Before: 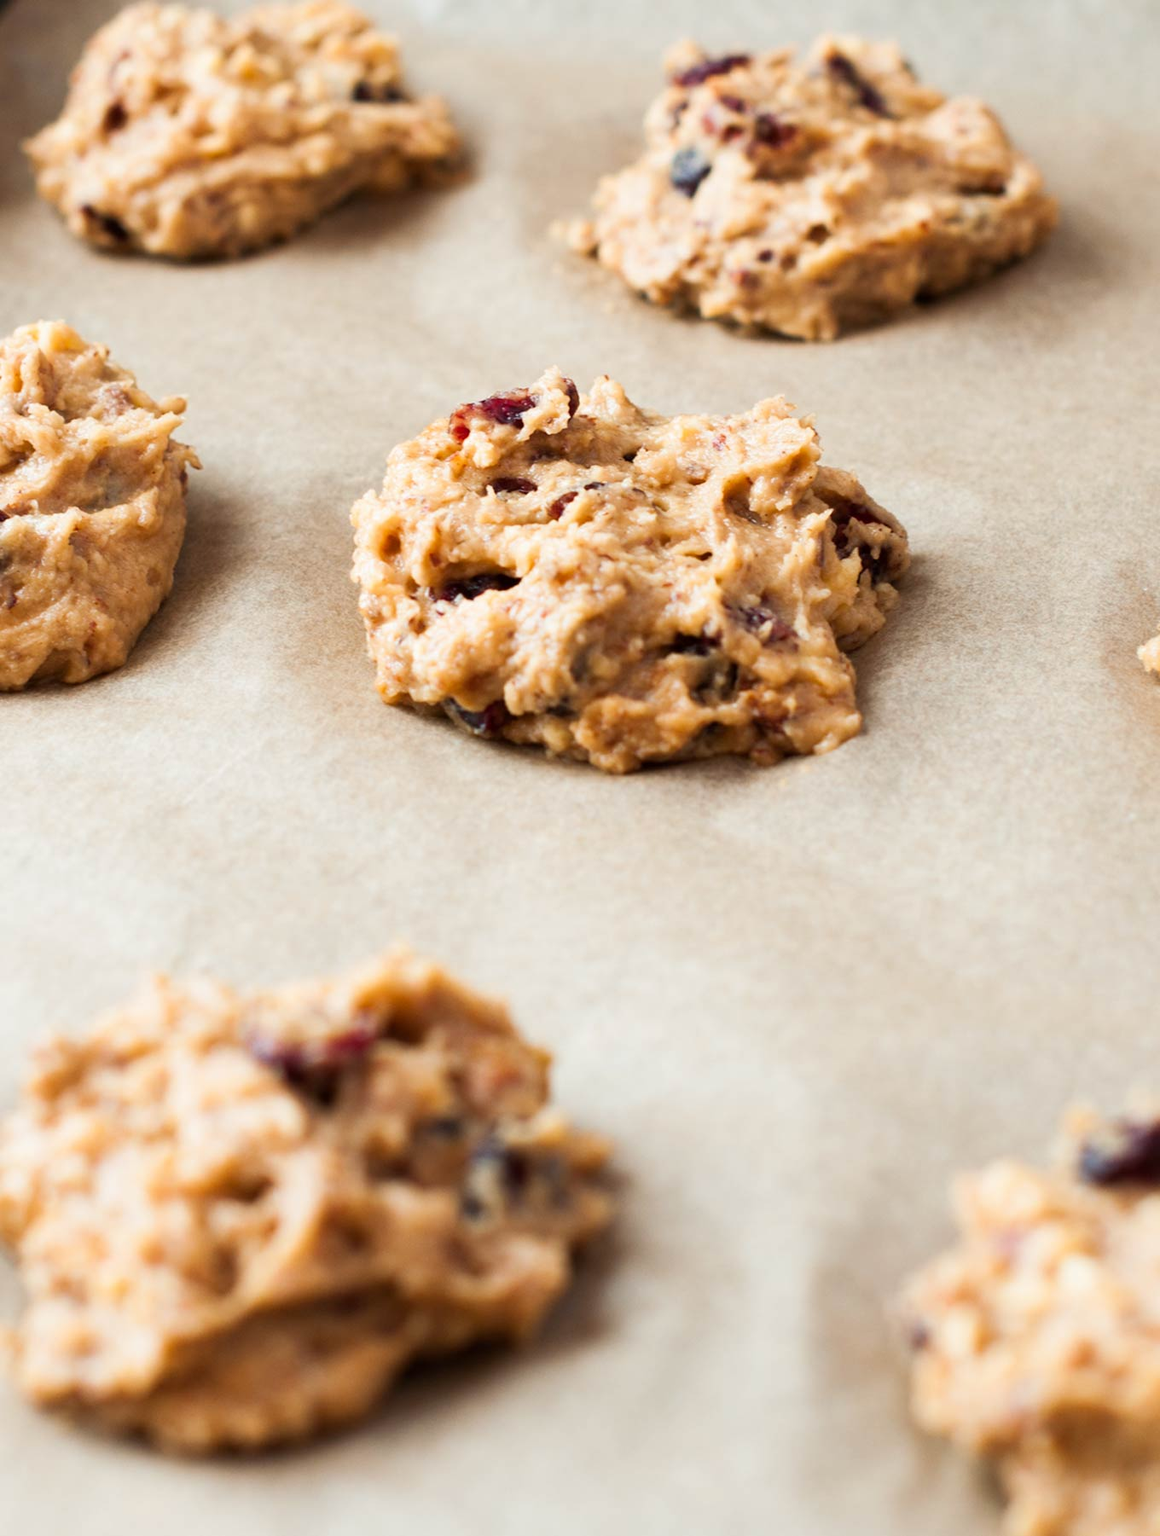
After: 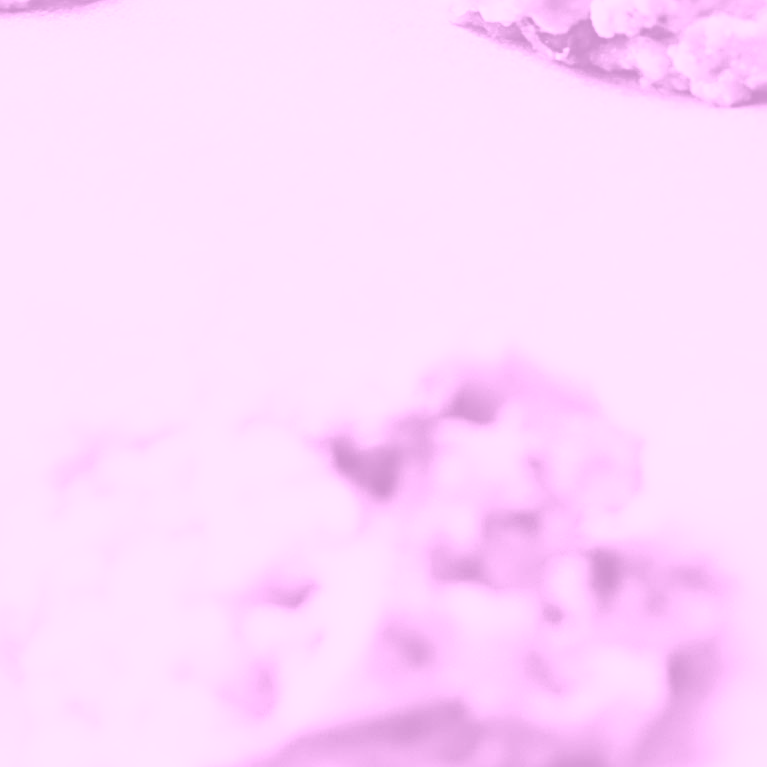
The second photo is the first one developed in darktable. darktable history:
base curve: curves: ch0 [(0, 0) (0.028, 0.03) (0.121, 0.232) (0.46, 0.748) (0.859, 0.968) (1, 1)], preserve colors none
sharpen: radius 2.817, amount 0.715
colorize: hue 331.2°, saturation 75%, source mix 30.28%, lightness 70.52%, version 1
exposure: exposure 0.127 EV, compensate highlight preservation false
crop: top 44.483%, right 43.593%, bottom 12.892%
